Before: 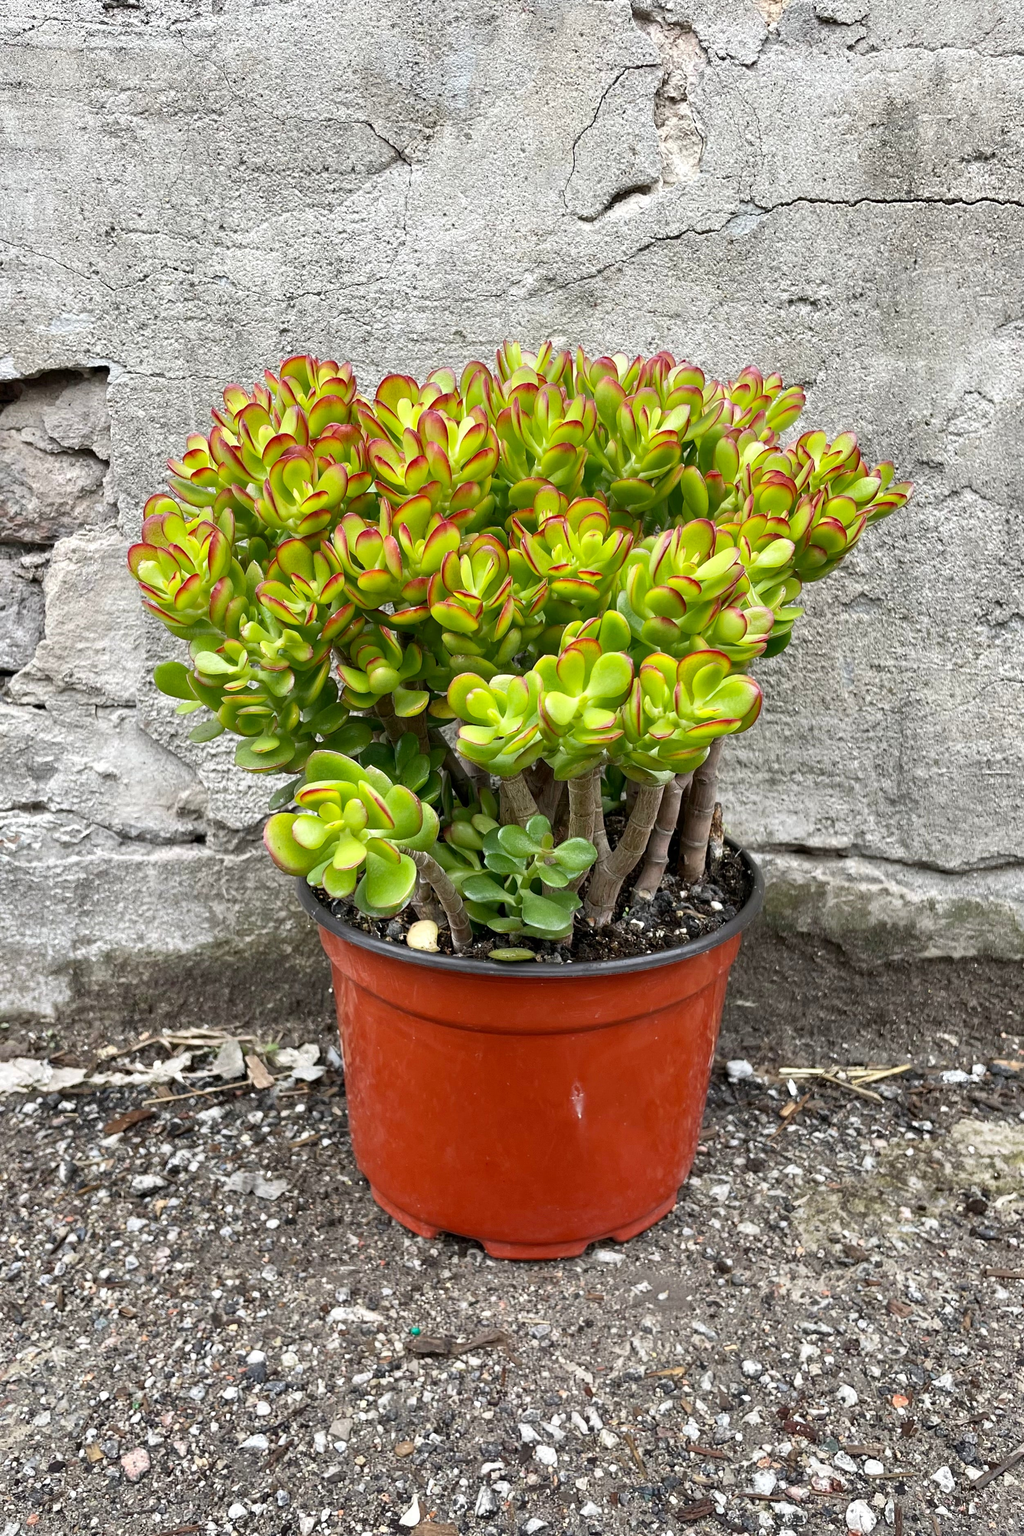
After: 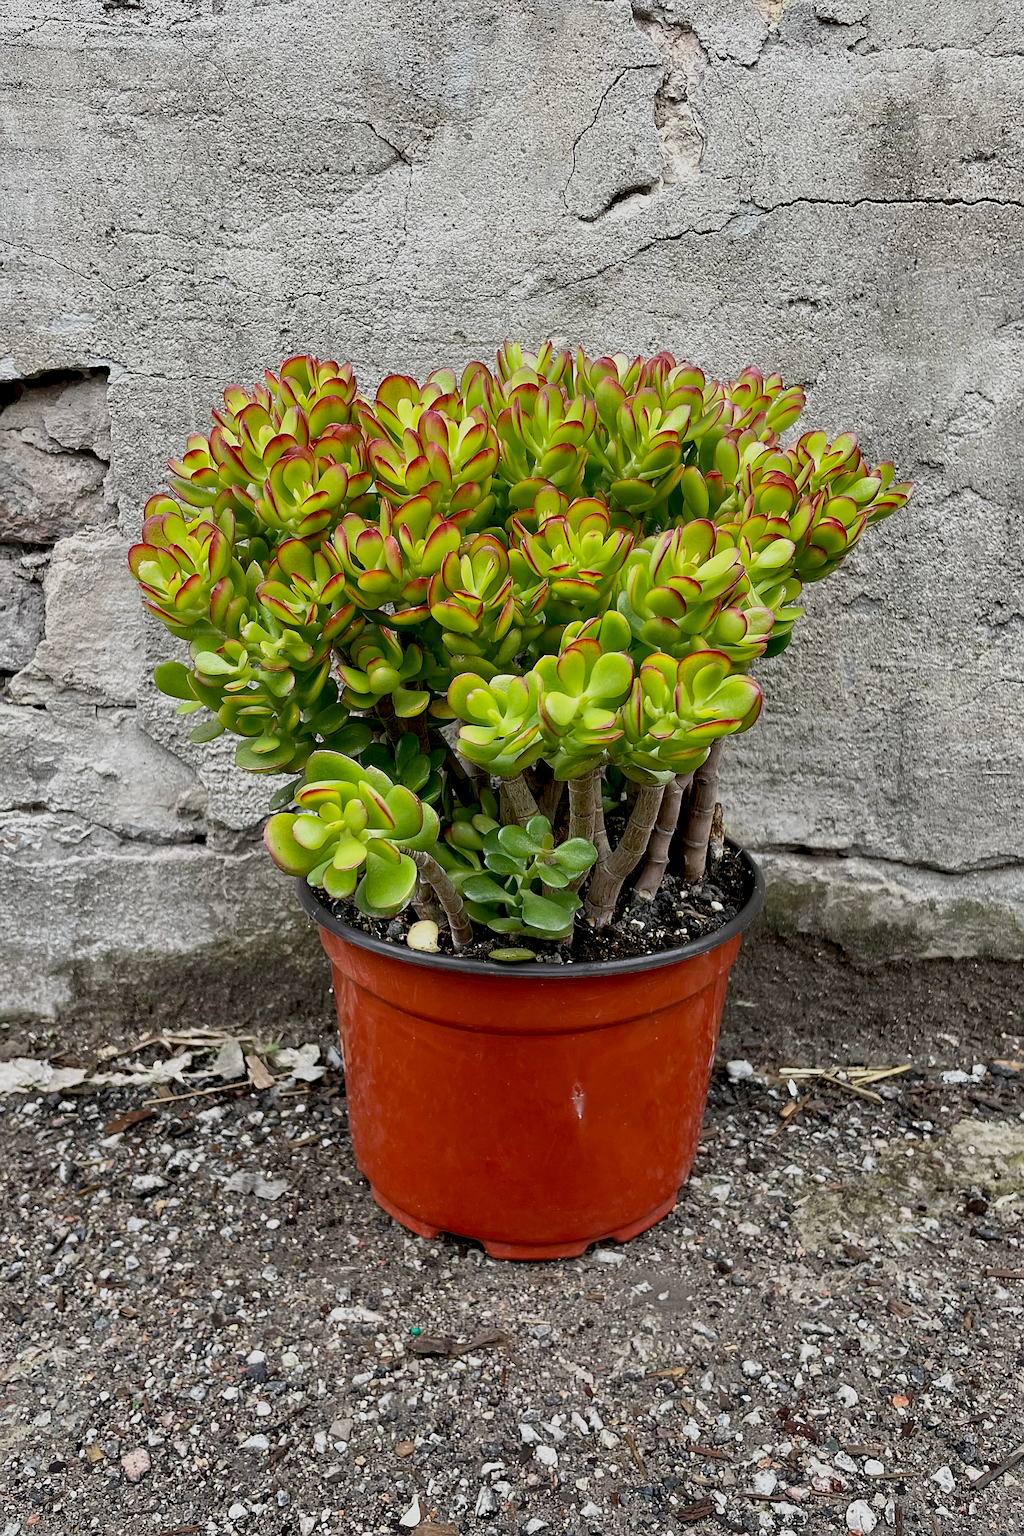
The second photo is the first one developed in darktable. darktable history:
sharpen: on, module defaults
exposure: black level correction 0.011, exposure -0.473 EV, compensate highlight preservation false
